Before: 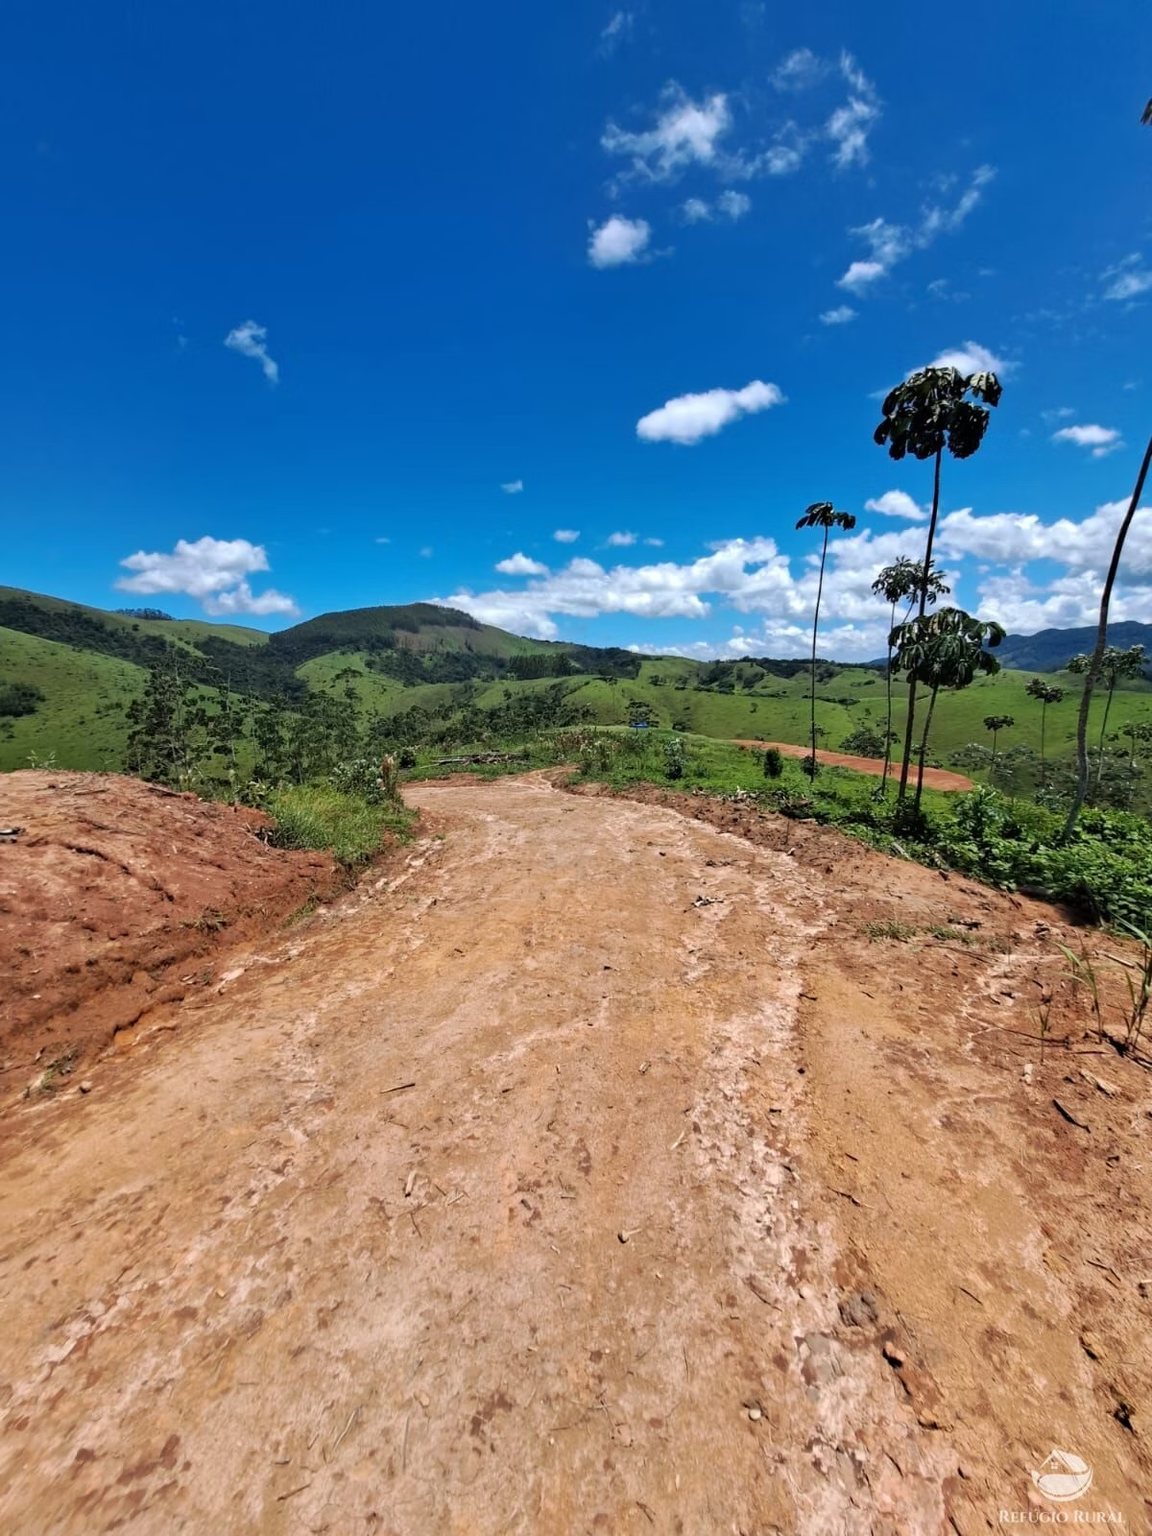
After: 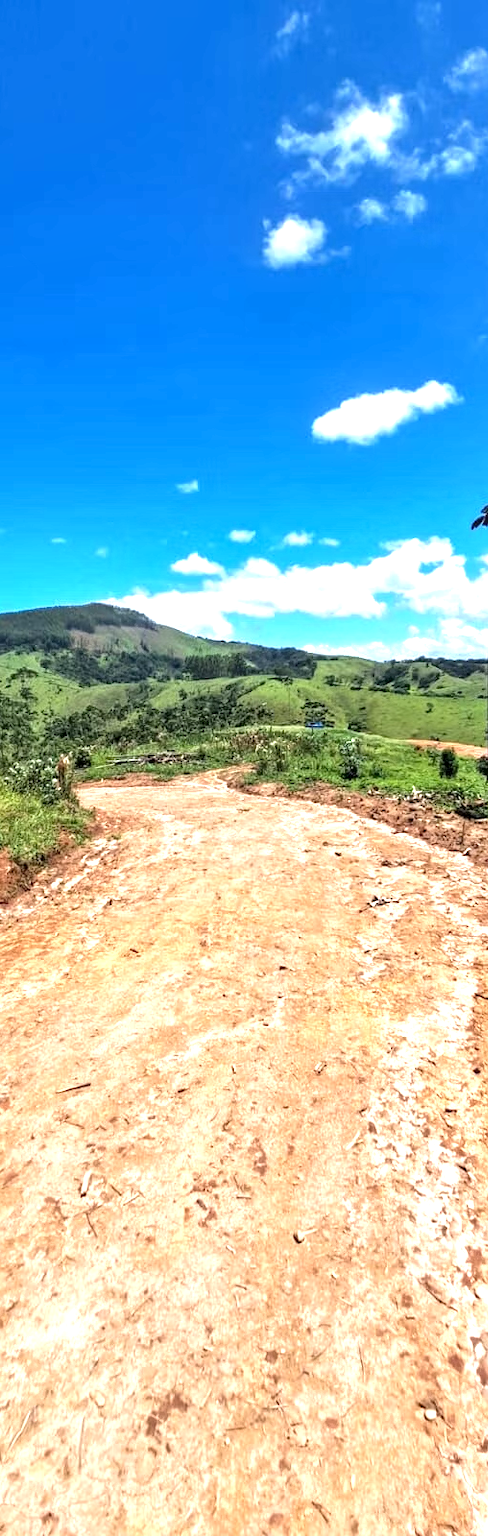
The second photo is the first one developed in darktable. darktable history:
exposure: black level correction 0, exposure 1.199 EV, compensate highlight preservation false
crop: left 28.187%, right 29.366%
local contrast: detail 130%
